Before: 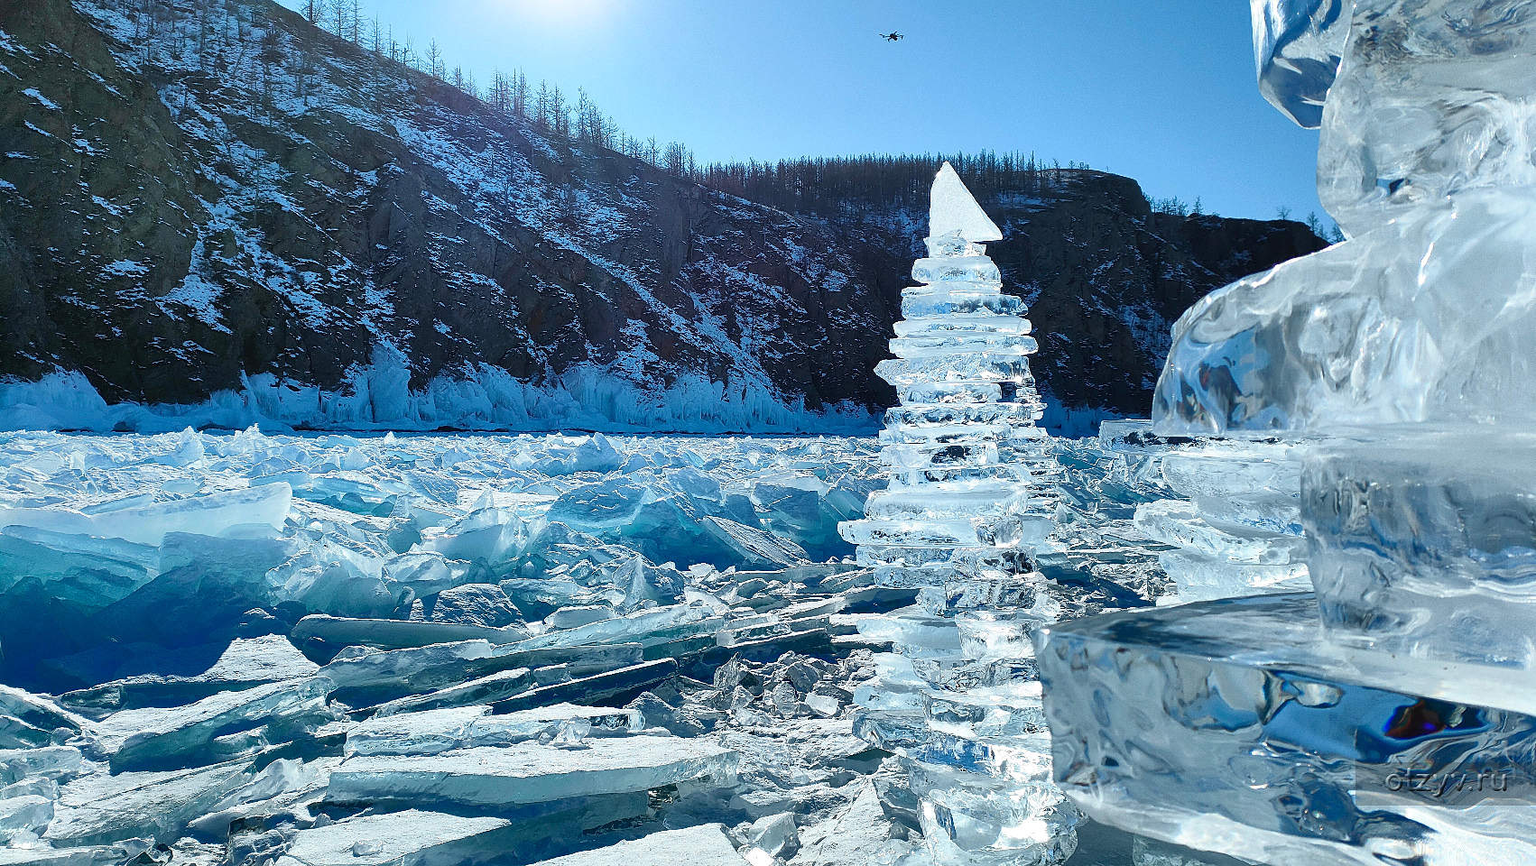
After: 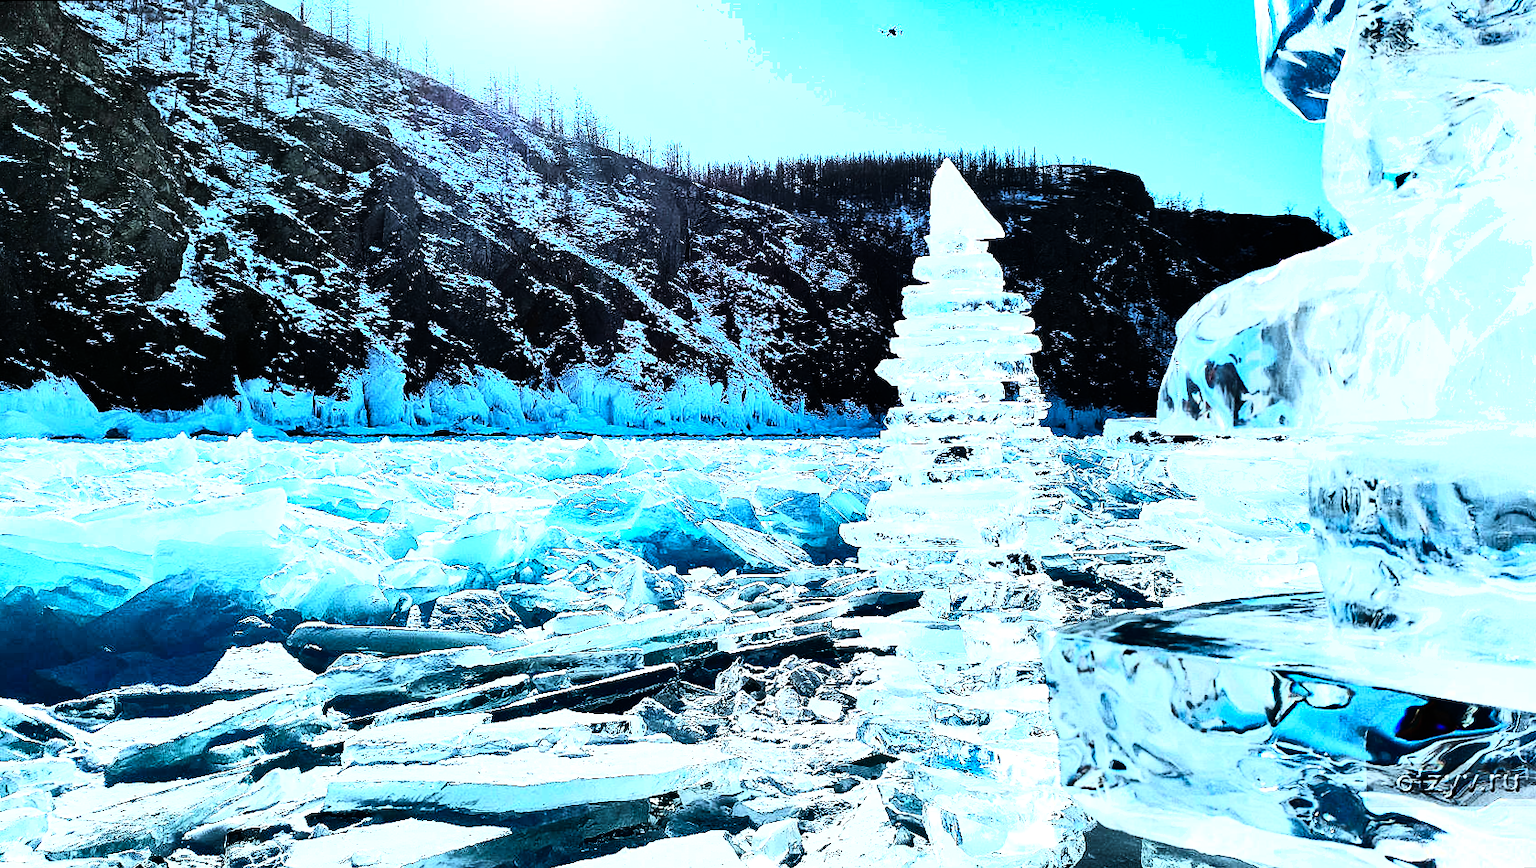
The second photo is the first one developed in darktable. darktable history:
rotate and perspective: rotation -0.45°, automatic cropping original format, crop left 0.008, crop right 0.992, crop top 0.012, crop bottom 0.988
tone equalizer: -8 EV -1.08 EV, -7 EV -1.01 EV, -6 EV -0.867 EV, -5 EV -0.578 EV, -3 EV 0.578 EV, -2 EV 0.867 EV, -1 EV 1.01 EV, +0 EV 1.08 EV, edges refinement/feathering 500, mask exposure compensation -1.57 EV, preserve details no
rgb curve: curves: ch0 [(0, 0) (0.21, 0.15) (0.24, 0.21) (0.5, 0.75) (0.75, 0.96) (0.89, 0.99) (1, 1)]; ch1 [(0, 0.02) (0.21, 0.13) (0.25, 0.2) (0.5, 0.67) (0.75, 0.9) (0.89, 0.97) (1, 1)]; ch2 [(0, 0.02) (0.21, 0.13) (0.25, 0.2) (0.5, 0.67) (0.75, 0.9) (0.89, 0.97) (1, 1)], compensate middle gray true
shadows and highlights: soften with gaussian
